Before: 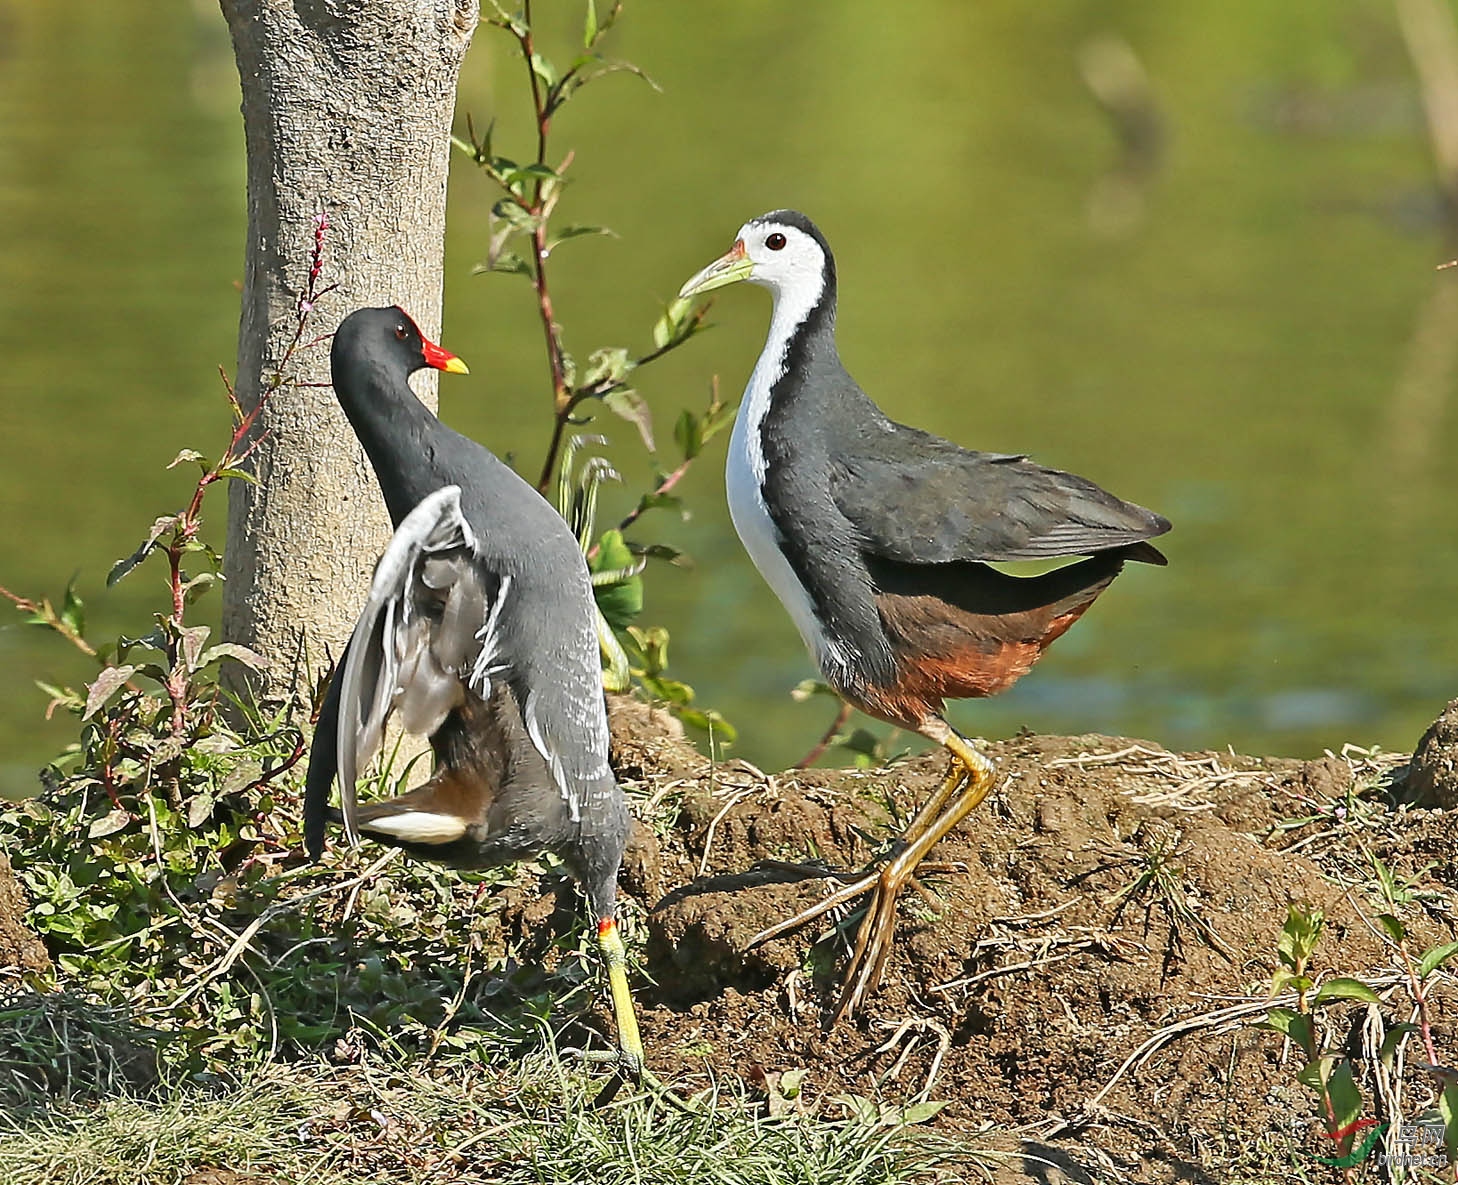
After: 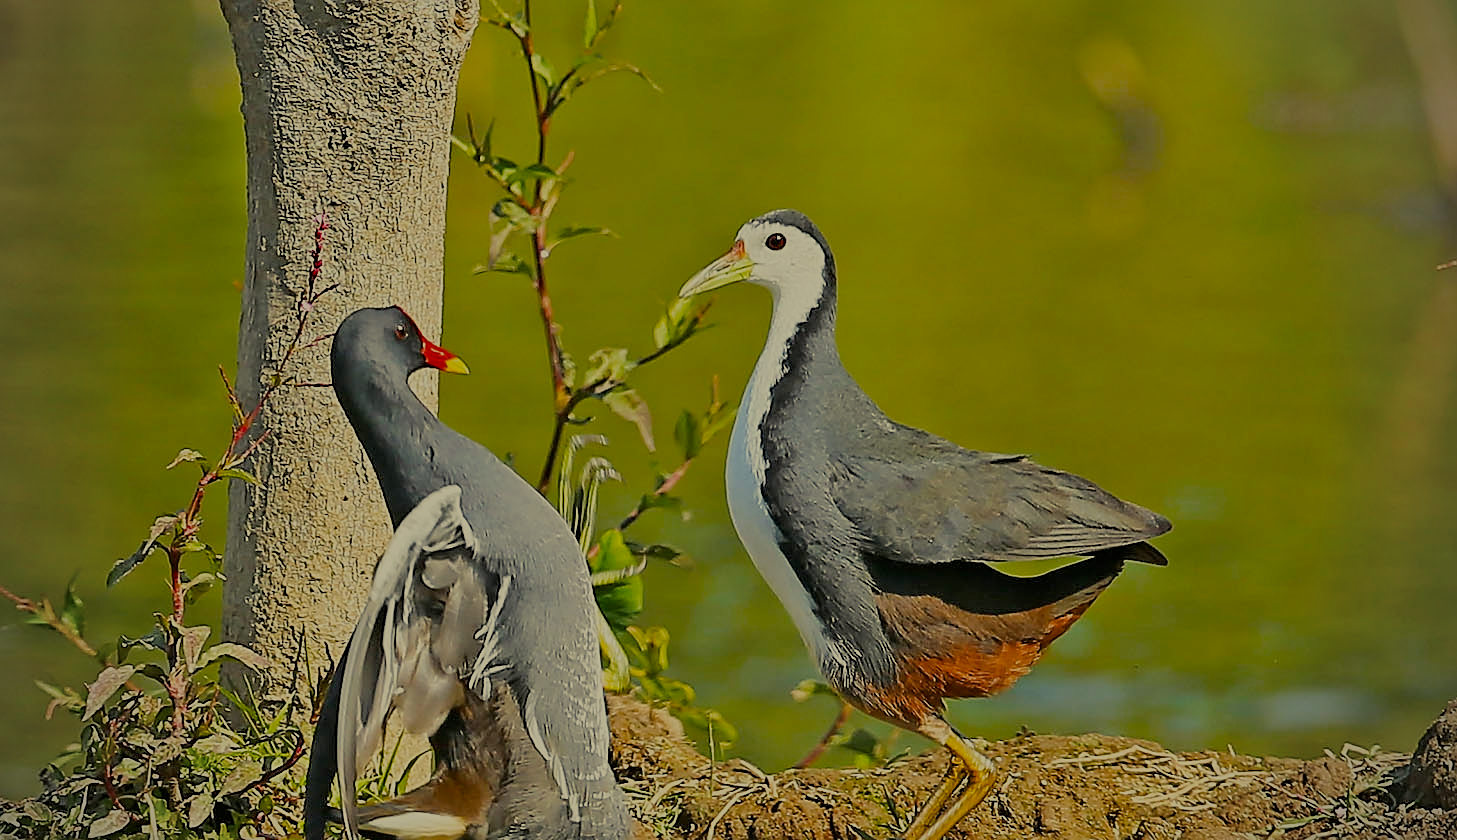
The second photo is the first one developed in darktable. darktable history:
color balance rgb: highlights gain › chroma 8.102%, highlights gain › hue 85.63°, perceptual saturation grading › global saturation 19.561%, saturation formula JzAzBz (2021)
crop: right 0%, bottom 29.043%
filmic rgb: black relative exposure -8.02 EV, white relative exposure 8.01 EV, hardness 2.48, latitude 9.98%, contrast 0.719, highlights saturation mix 9.02%, shadows ↔ highlights balance 2.13%
contrast brightness saturation: contrast 0.031, brightness -0.033
exposure: exposure -0.057 EV, compensate highlight preservation false
sharpen: on, module defaults
vignetting: fall-off start 79.84%
